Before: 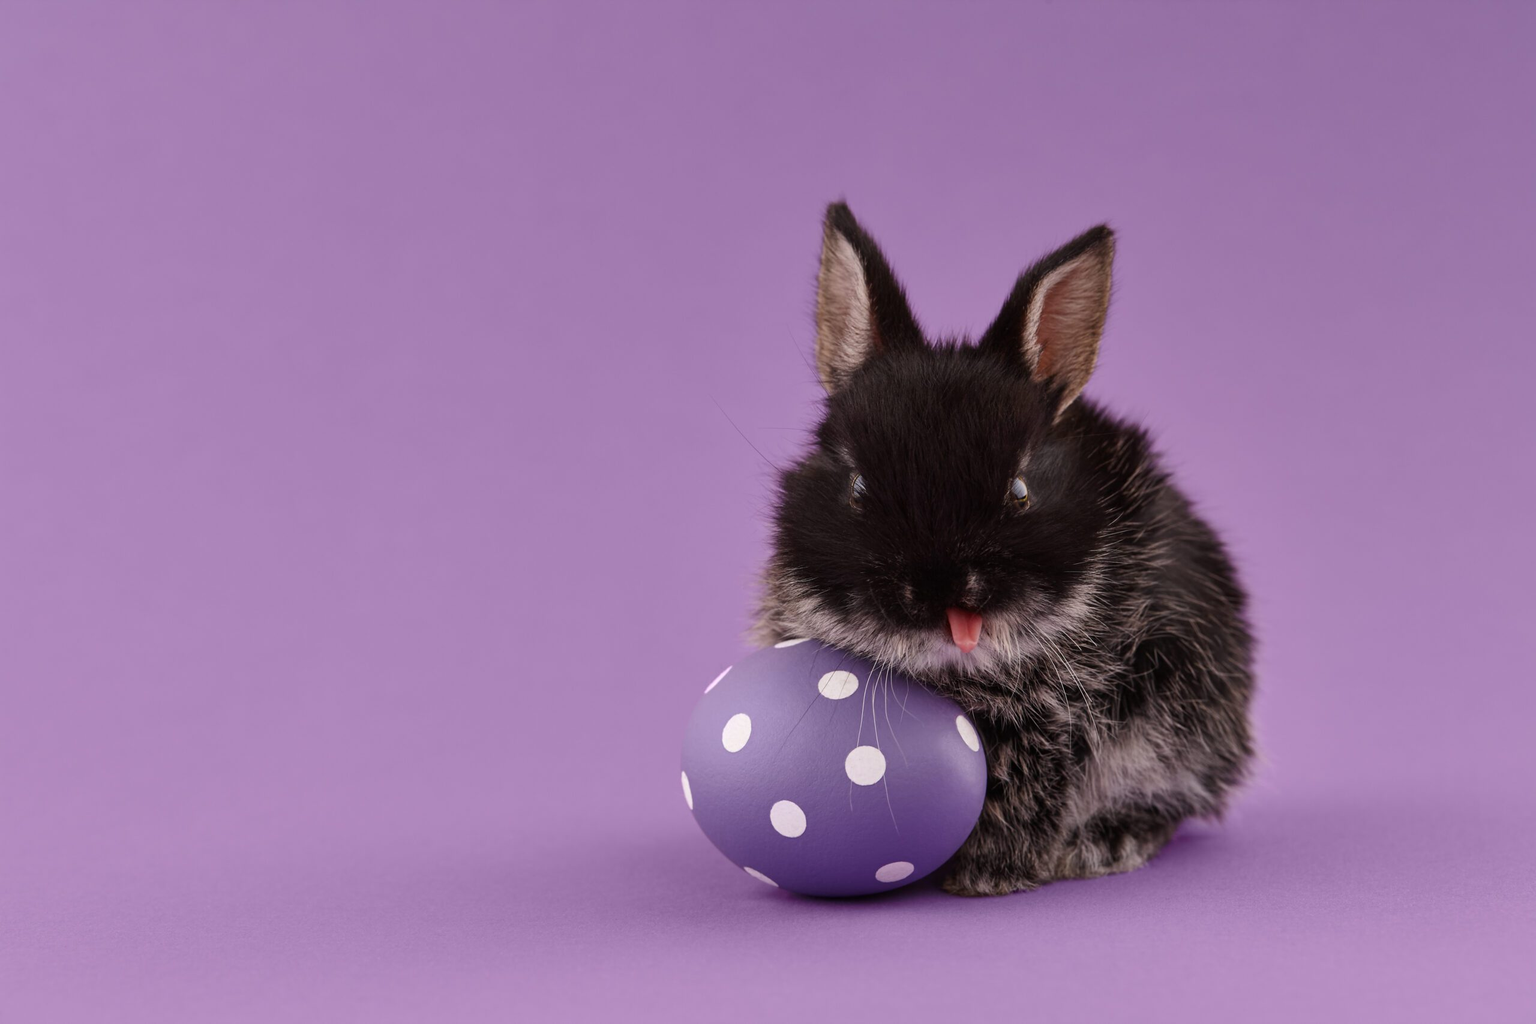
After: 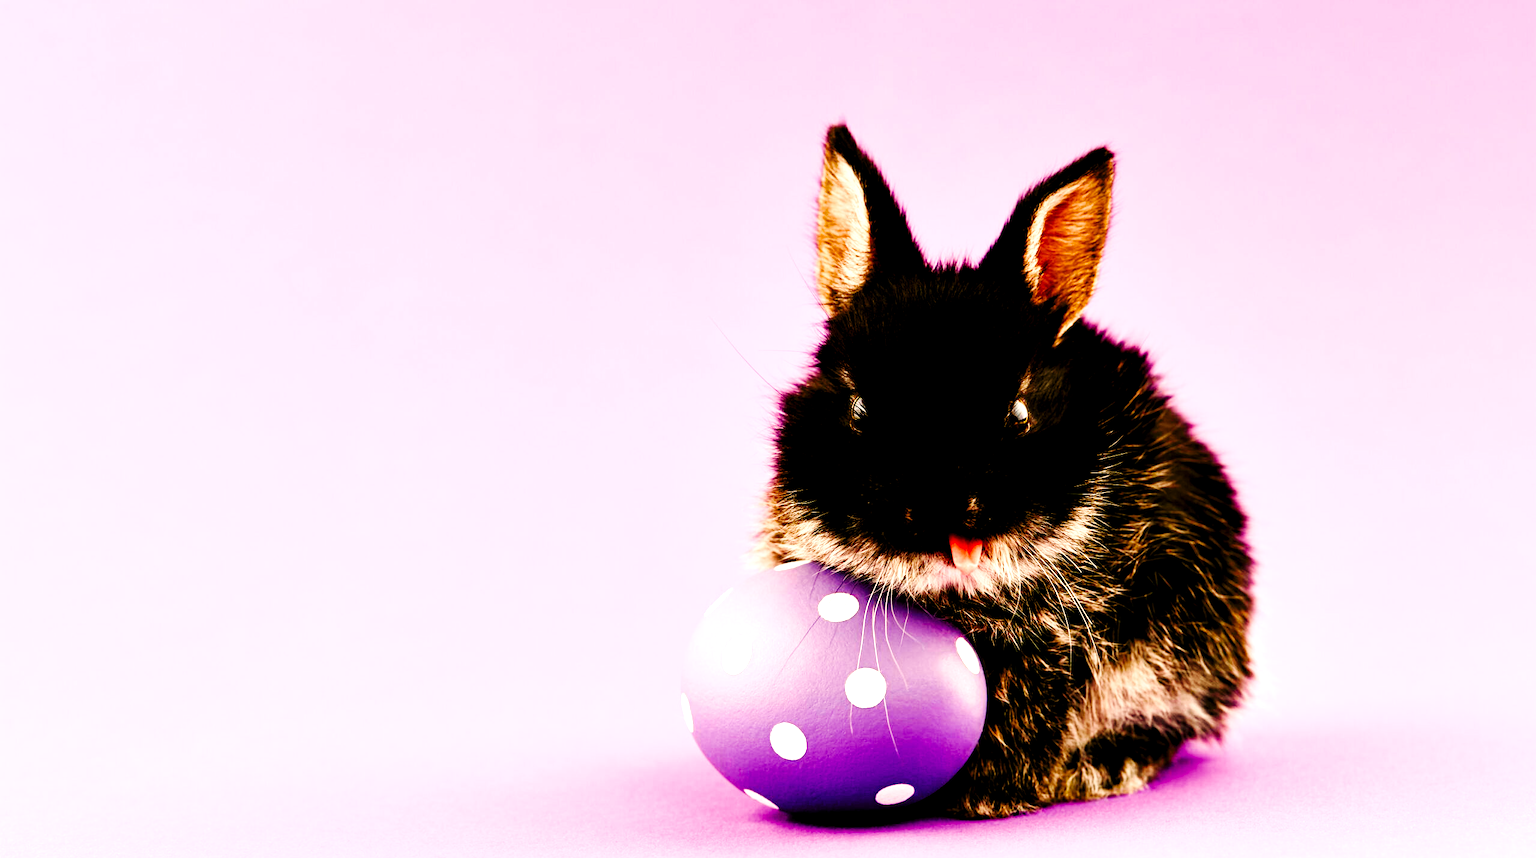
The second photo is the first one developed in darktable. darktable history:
color balance rgb: shadows lift › luminance -9.41%, highlights gain › luminance 17.6%, global offset › luminance -1.45%, perceptual saturation grading › highlights -17.77%, perceptual saturation grading › mid-tones 33.1%, perceptual saturation grading › shadows 50.52%, global vibrance 24.22%
color balance: mode lift, gamma, gain (sRGB), lift [1.014, 0.966, 0.918, 0.87], gamma [0.86, 0.734, 0.918, 0.976], gain [1.063, 1.13, 1.063, 0.86]
exposure: exposure 1.2 EV, compensate highlight preservation false
base curve: curves: ch0 [(0, 0) (0.036, 0.025) (0.121, 0.166) (0.206, 0.329) (0.605, 0.79) (1, 1)], preserve colors none
crop: top 7.625%, bottom 8.027%
